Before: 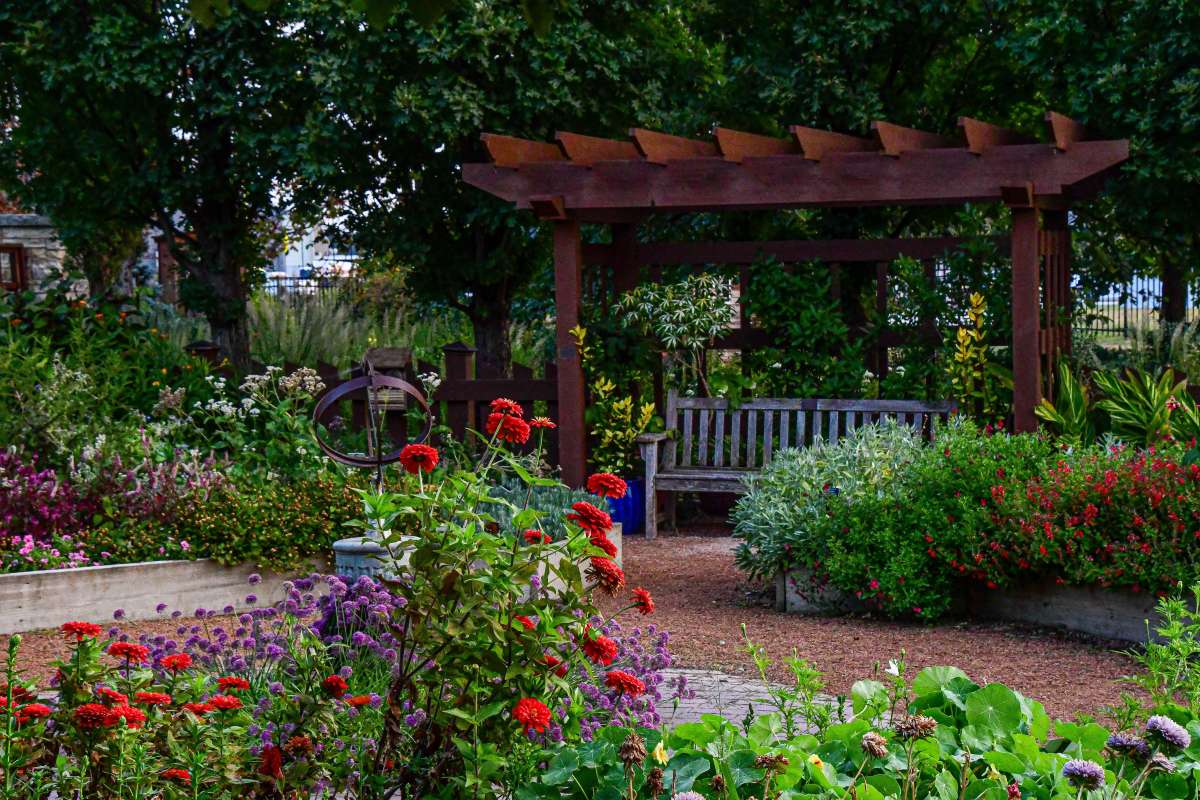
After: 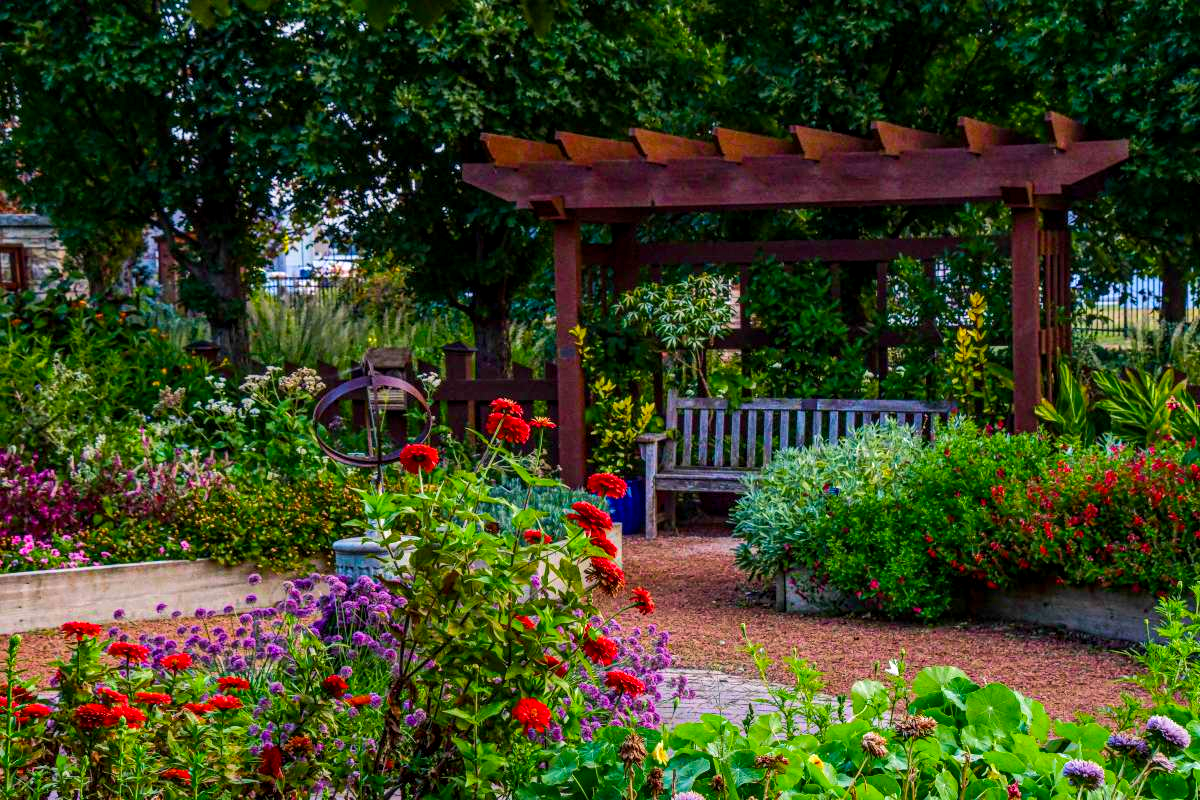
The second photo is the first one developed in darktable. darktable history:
color balance rgb: highlights gain › chroma 0.621%, highlights gain › hue 56.07°, perceptual saturation grading › global saturation 29.63%, perceptual brilliance grading › mid-tones 9.889%, perceptual brilliance grading › shadows 15.783%, global vibrance 12.747%
local contrast: on, module defaults
velvia: on, module defaults
